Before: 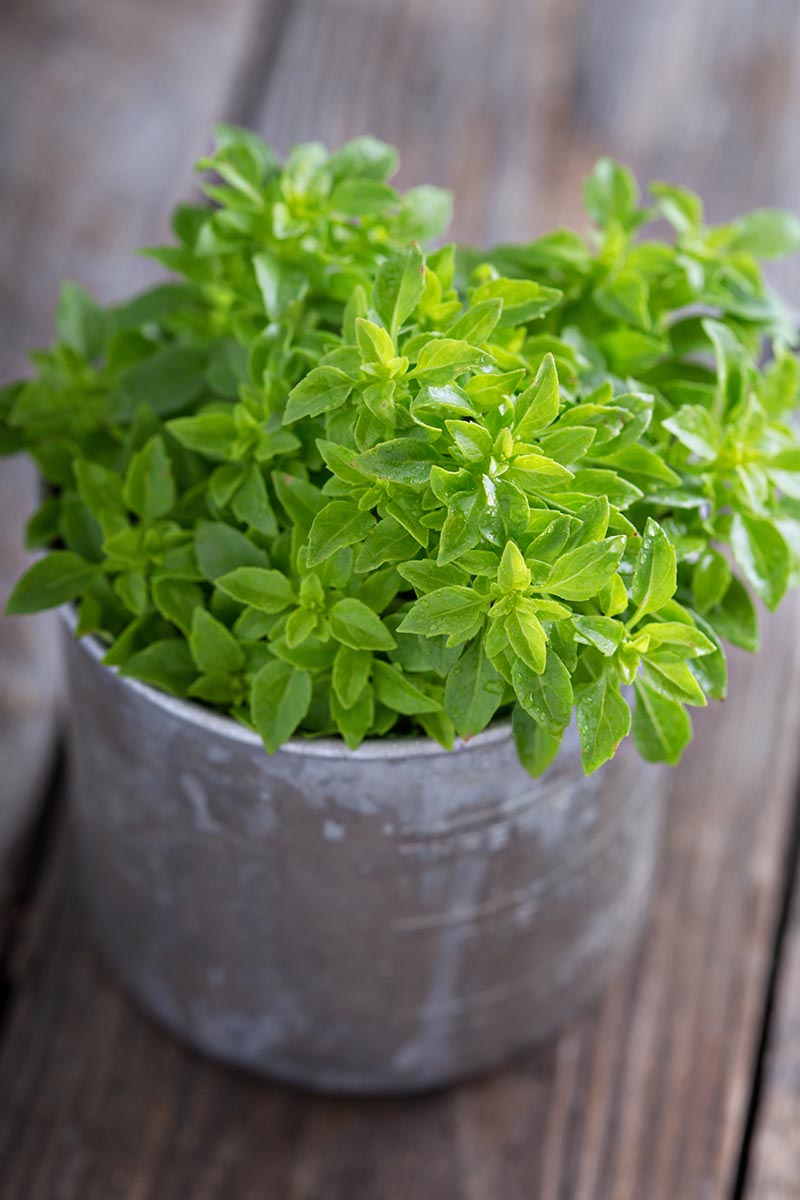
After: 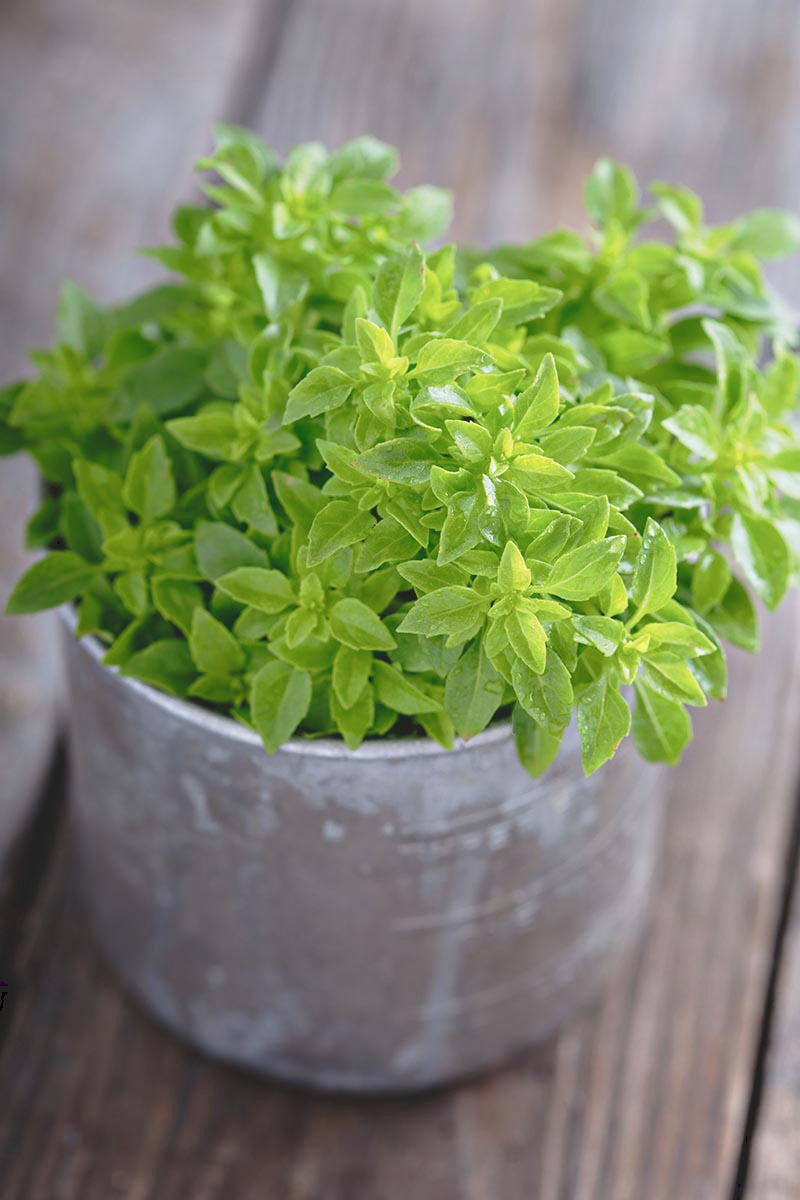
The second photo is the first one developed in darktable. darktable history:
tone curve: curves: ch0 [(0, 0) (0.003, 0.128) (0.011, 0.133) (0.025, 0.133) (0.044, 0.141) (0.069, 0.152) (0.1, 0.169) (0.136, 0.201) (0.177, 0.239) (0.224, 0.294) (0.277, 0.358) (0.335, 0.428) (0.399, 0.488) (0.468, 0.55) (0.543, 0.611) (0.623, 0.678) (0.709, 0.755) (0.801, 0.843) (0.898, 0.91) (1, 1)], preserve colors none
